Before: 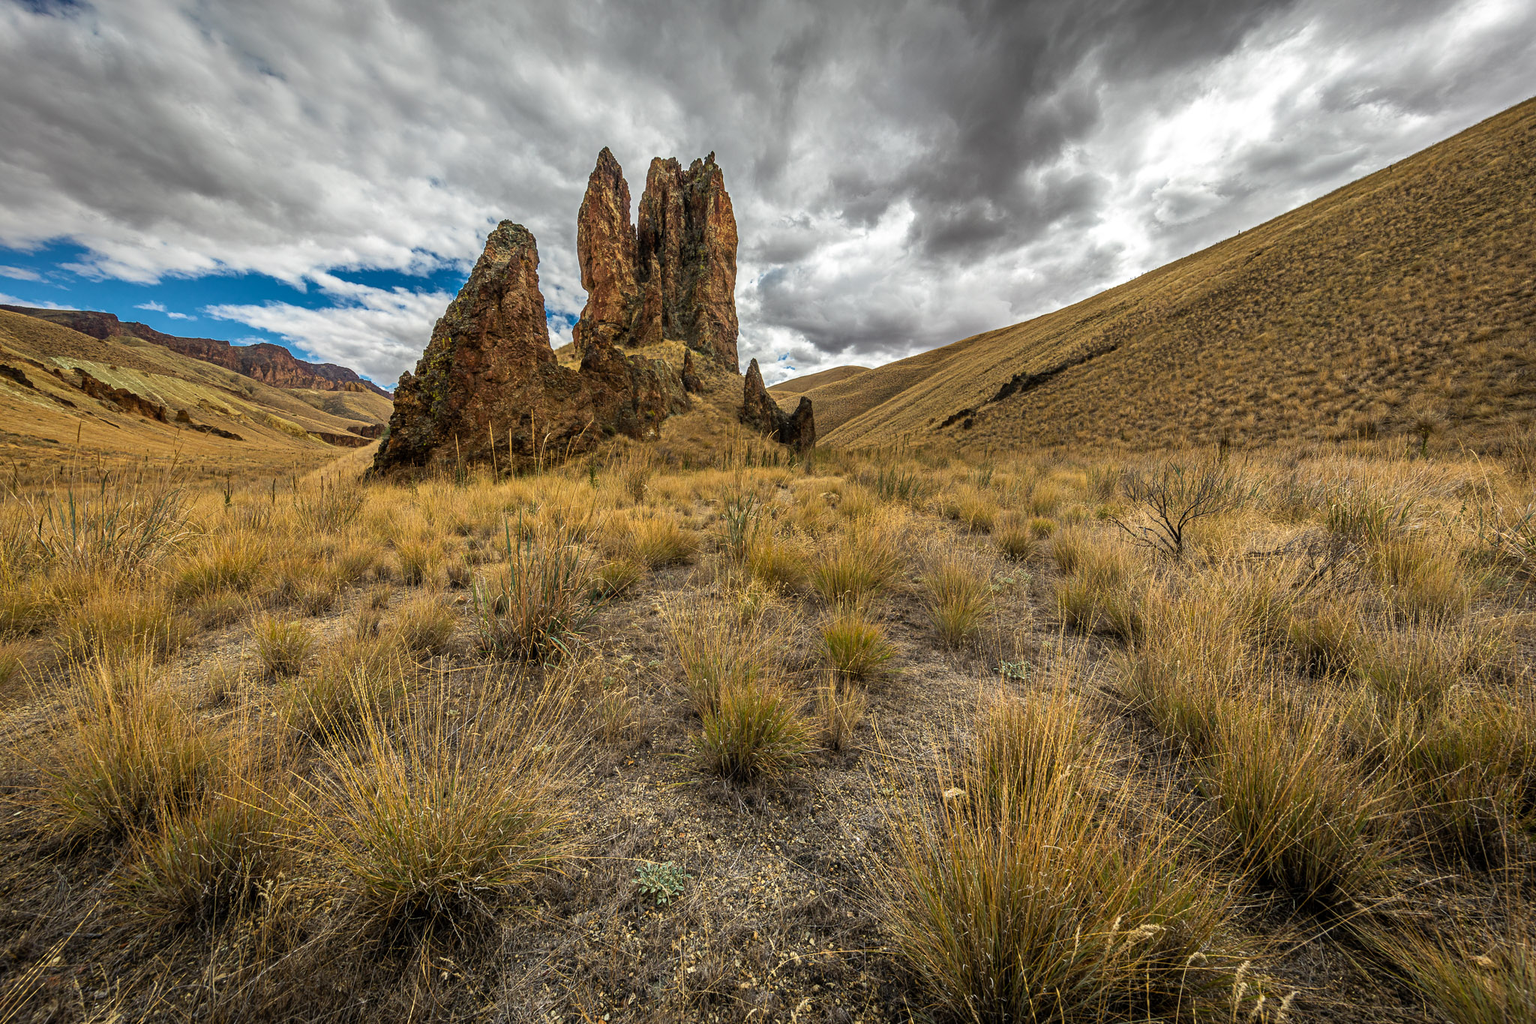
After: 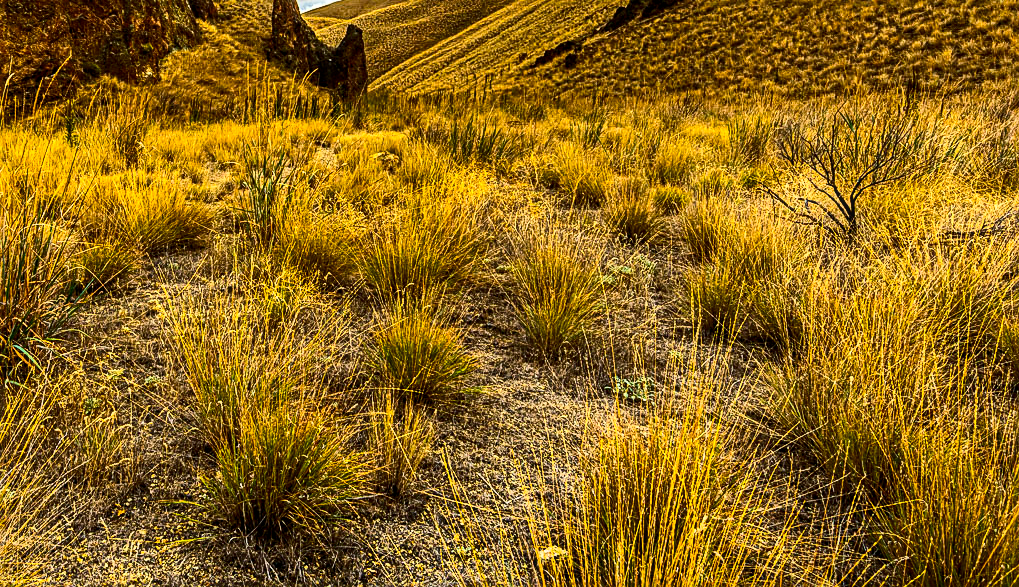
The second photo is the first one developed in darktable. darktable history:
contrast brightness saturation: contrast 0.407, brightness 0.054, saturation 0.257
sharpen: on, module defaults
color balance rgb: linear chroma grading › global chroma 42.611%, perceptual saturation grading › global saturation 0.081%
crop: left 35.157%, top 36.942%, right 15.041%, bottom 20.033%
local contrast: on, module defaults
